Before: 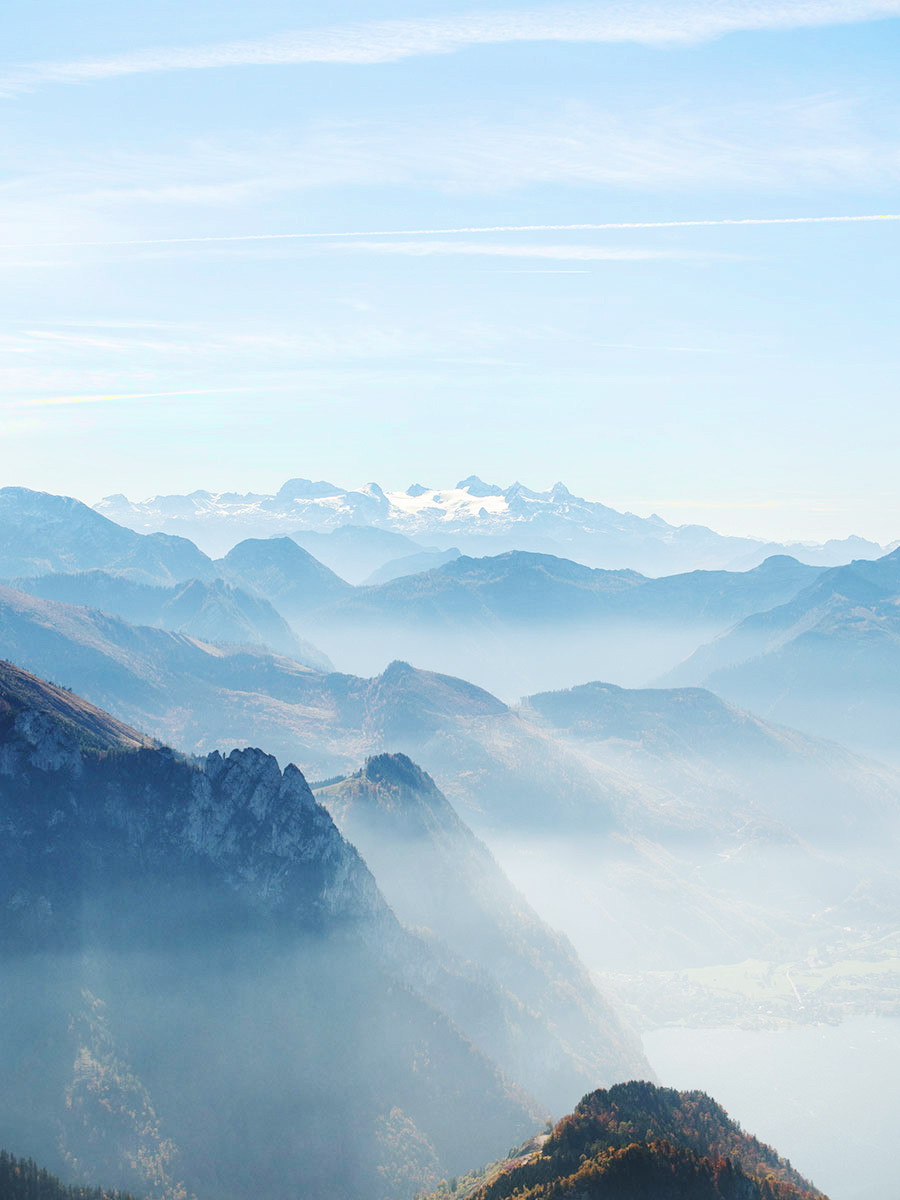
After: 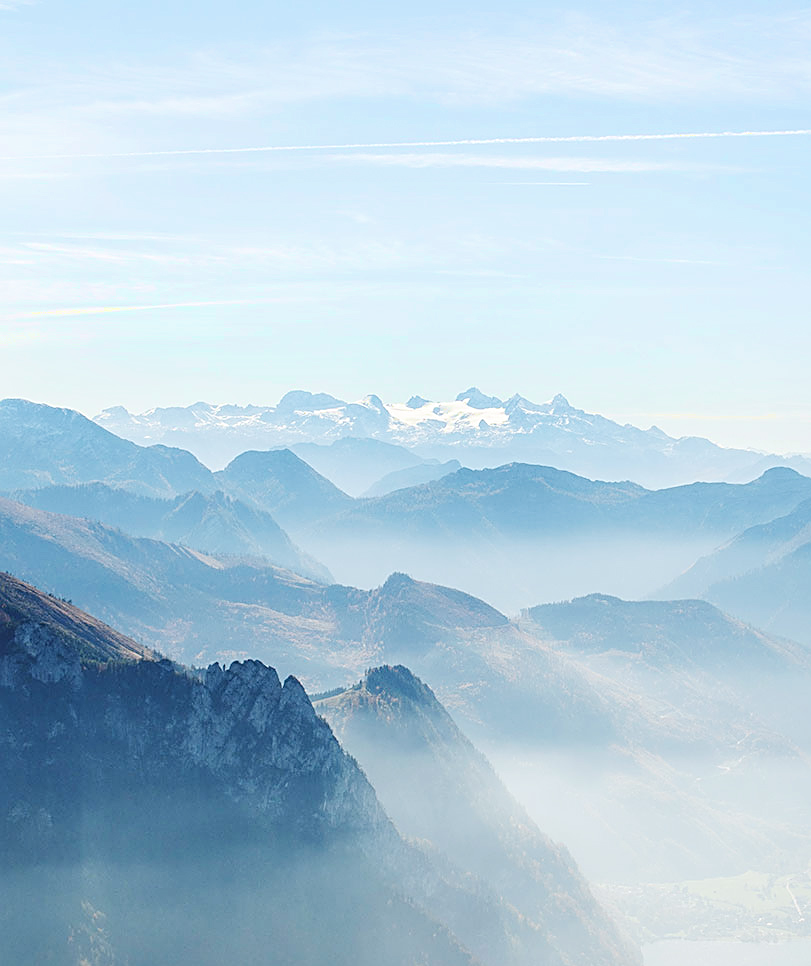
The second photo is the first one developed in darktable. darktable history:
crop: top 7.416%, right 9.878%, bottom 12.03%
sharpen: amount 0.598
